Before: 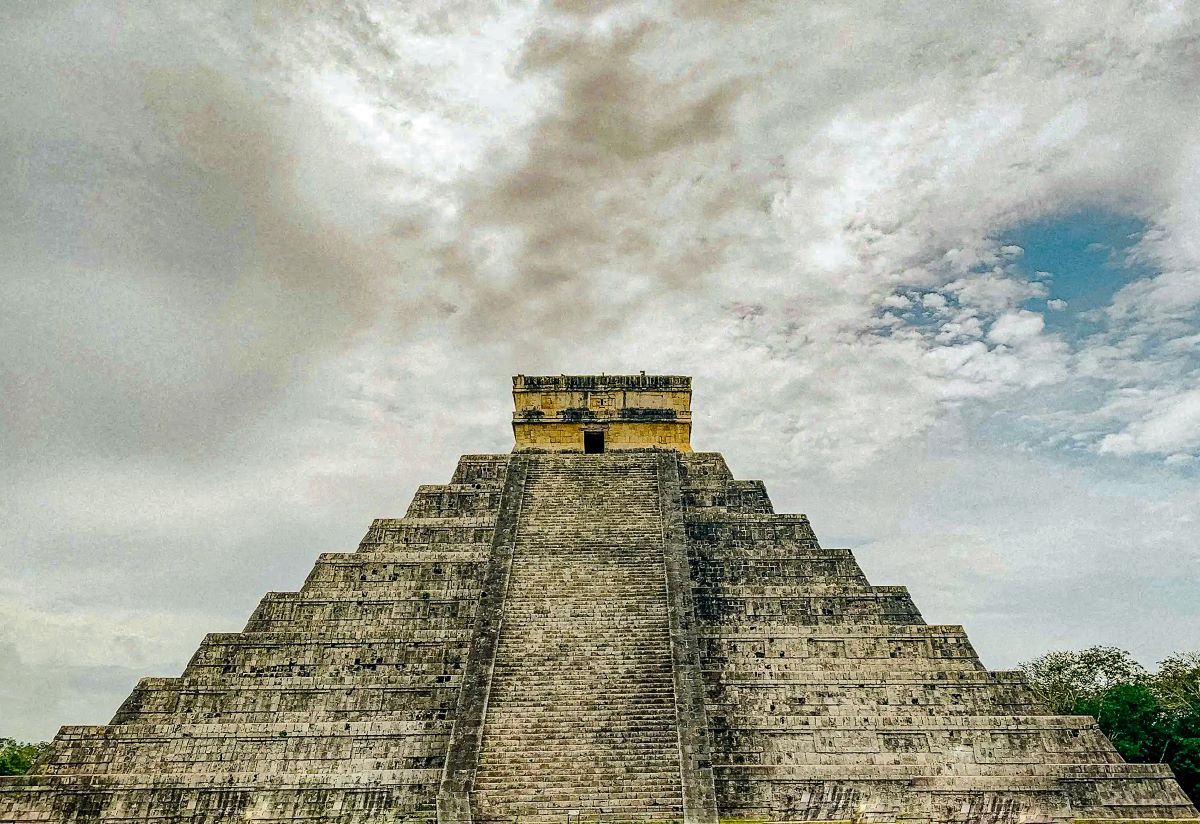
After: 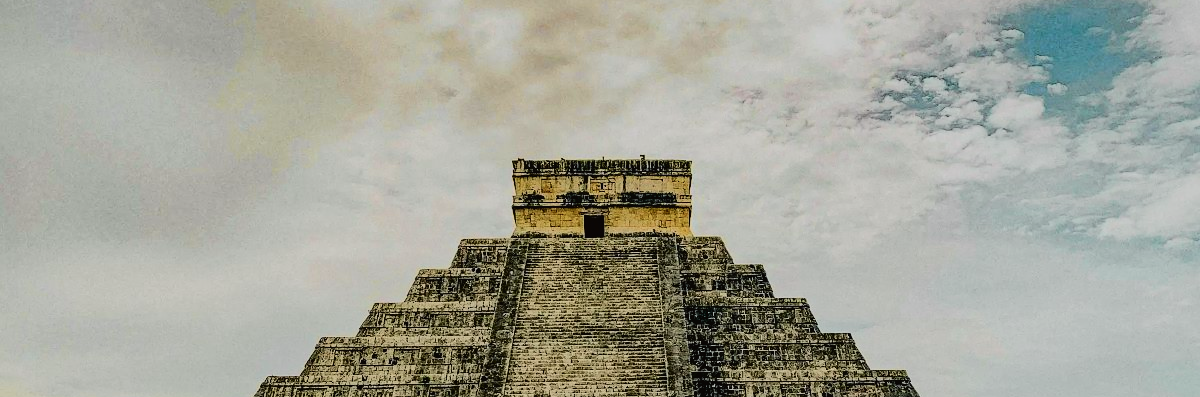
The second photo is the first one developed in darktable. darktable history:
crop and rotate: top 26.254%, bottom 25.479%
tone curve: curves: ch0 [(0, 0.019) (0.066, 0.043) (0.189, 0.182) (0.359, 0.417) (0.485, 0.576) (0.656, 0.734) (0.851, 0.861) (0.997, 0.959)]; ch1 [(0, 0) (0.179, 0.123) (0.381, 0.36) (0.425, 0.41) (0.474, 0.472) (0.499, 0.501) (0.514, 0.517) (0.571, 0.584) (0.649, 0.677) (0.812, 0.856) (1, 1)]; ch2 [(0, 0) (0.246, 0.214) (0.421, 0.427) (0.459, 0.484) (0.5, 0.504) (0.518, 0.523) (0.529, 0.544) (0.56, 0.581) (0.617, 0.631) (0.744, 0.734) (0.867, 0.821) (0.993, 0.889)], color space Lab, independent channels, preserve colors none
filmic rgb: black relative exposure -7.65 EV, white relative exposure 4.56 EV, hardness 3.61, contrast 1.057, color science v6 (2022)
exposure: exposure -0.46 EV, compensate highlight preservation false
local contrast: mode bilateral grid, contrast 10, coarseness 25, detail 112%, midtone range 0.2
